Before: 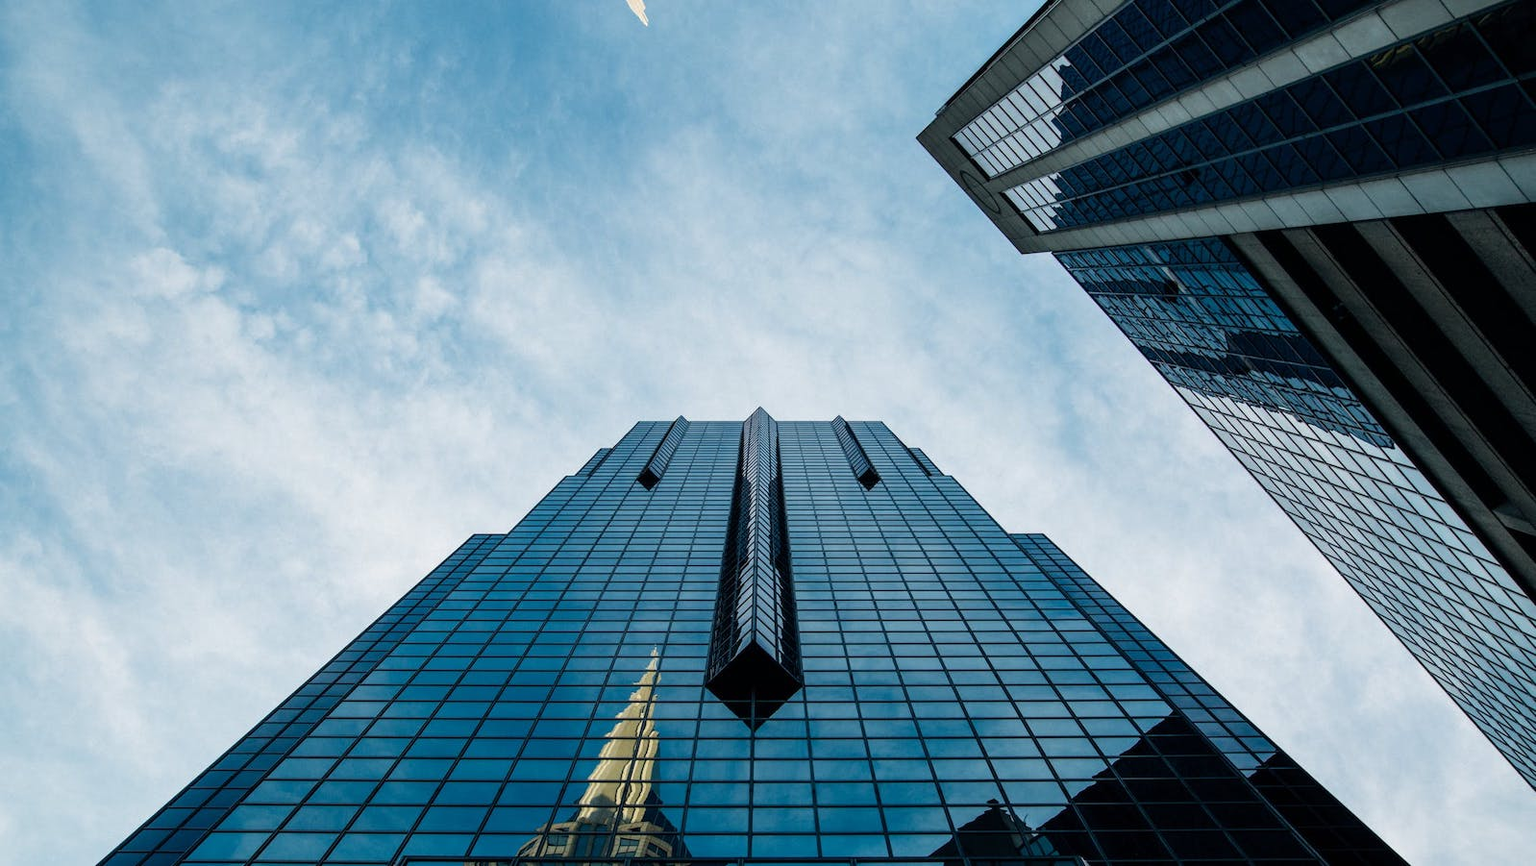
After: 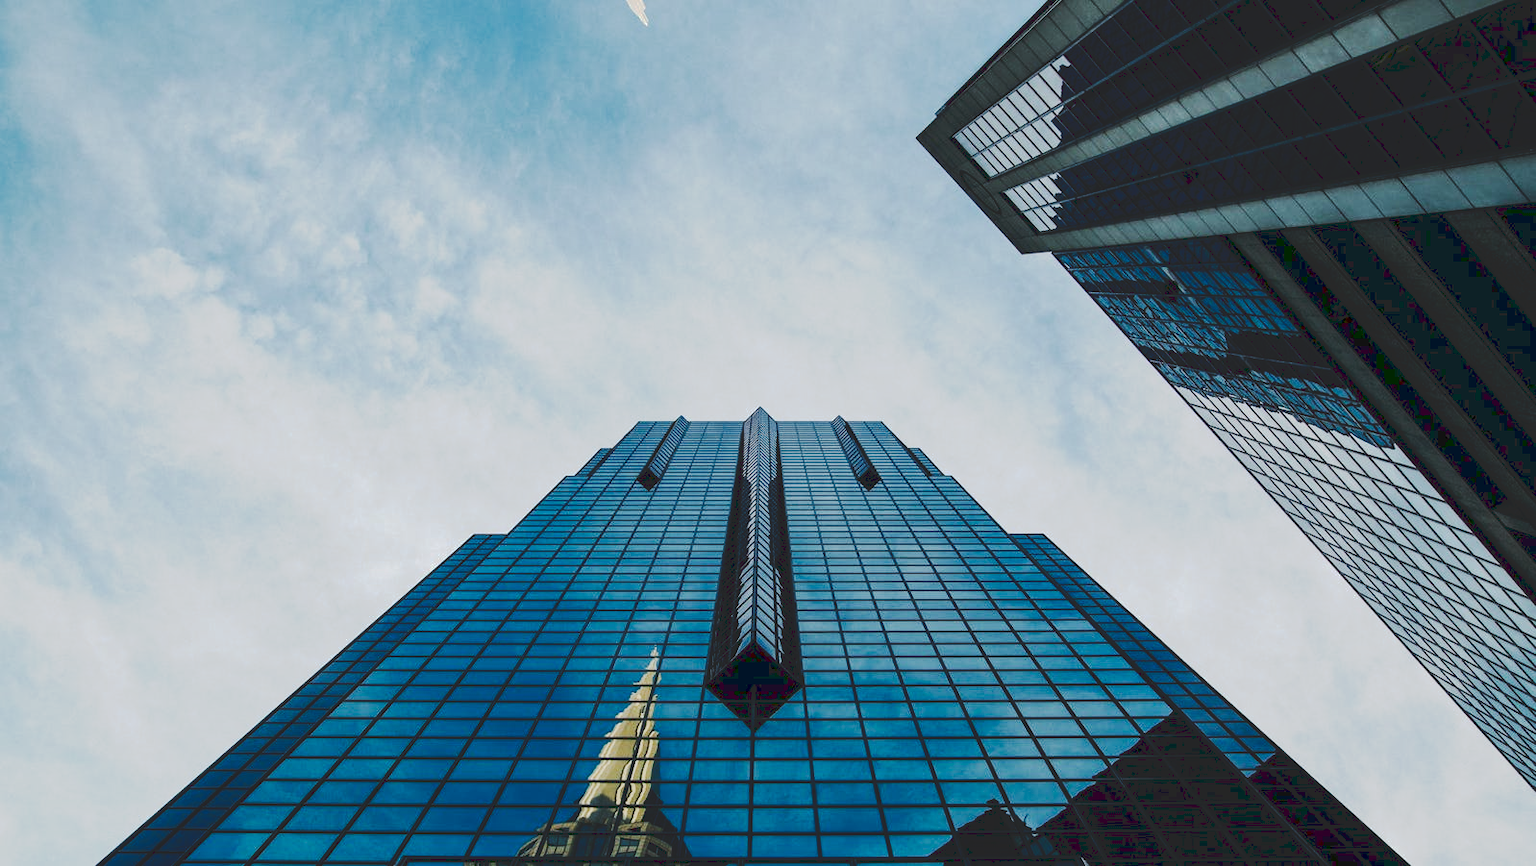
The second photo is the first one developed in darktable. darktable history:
tone curve: curves: ch0 [(0, 0) (0.003, 0.145) (0.011, 0.148) (0.025, 0.15) (0.044, 0.159) (0.069, 0.16) (0.1, 0.164) (0.136, 0.182) (0.177, 0.213) (0.224, 0.247) (0.277, 0.298) (0.335, 0.37) (0.399, 0.456) (0.468, 0.552) (0.543, 0.641) (0.623, 0.713) (0.709, 0.768) (0.801, 0.825) (0.898, 0.868) (1, 1)], preserve colors none
contrast brightness saturation: brightness -0.097
